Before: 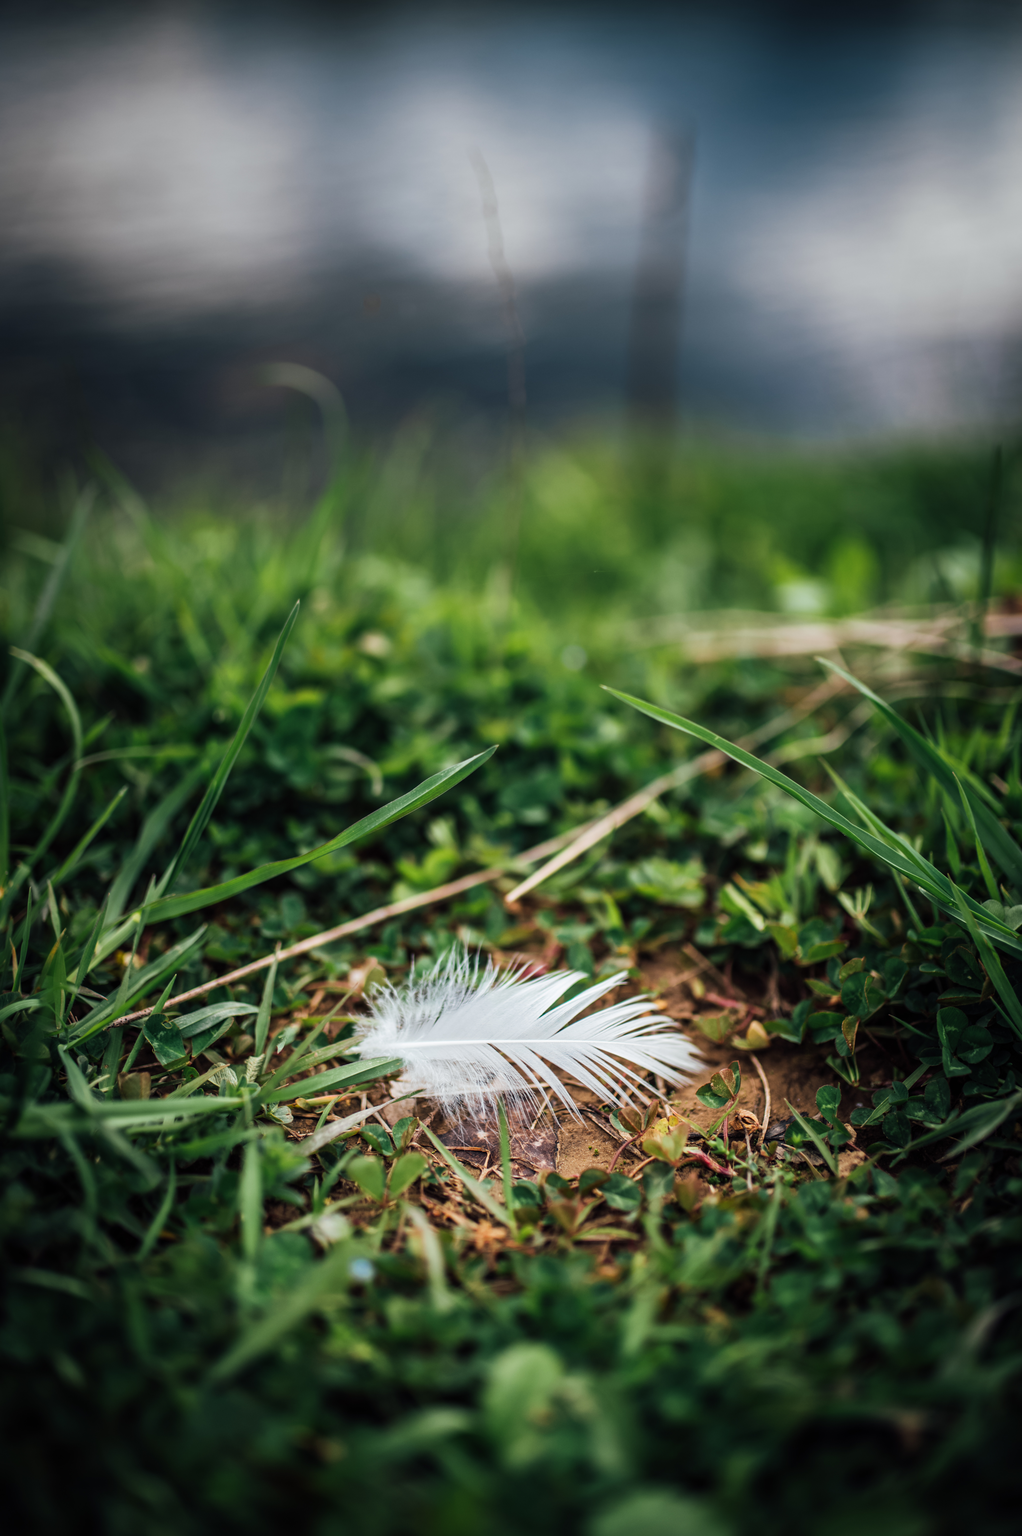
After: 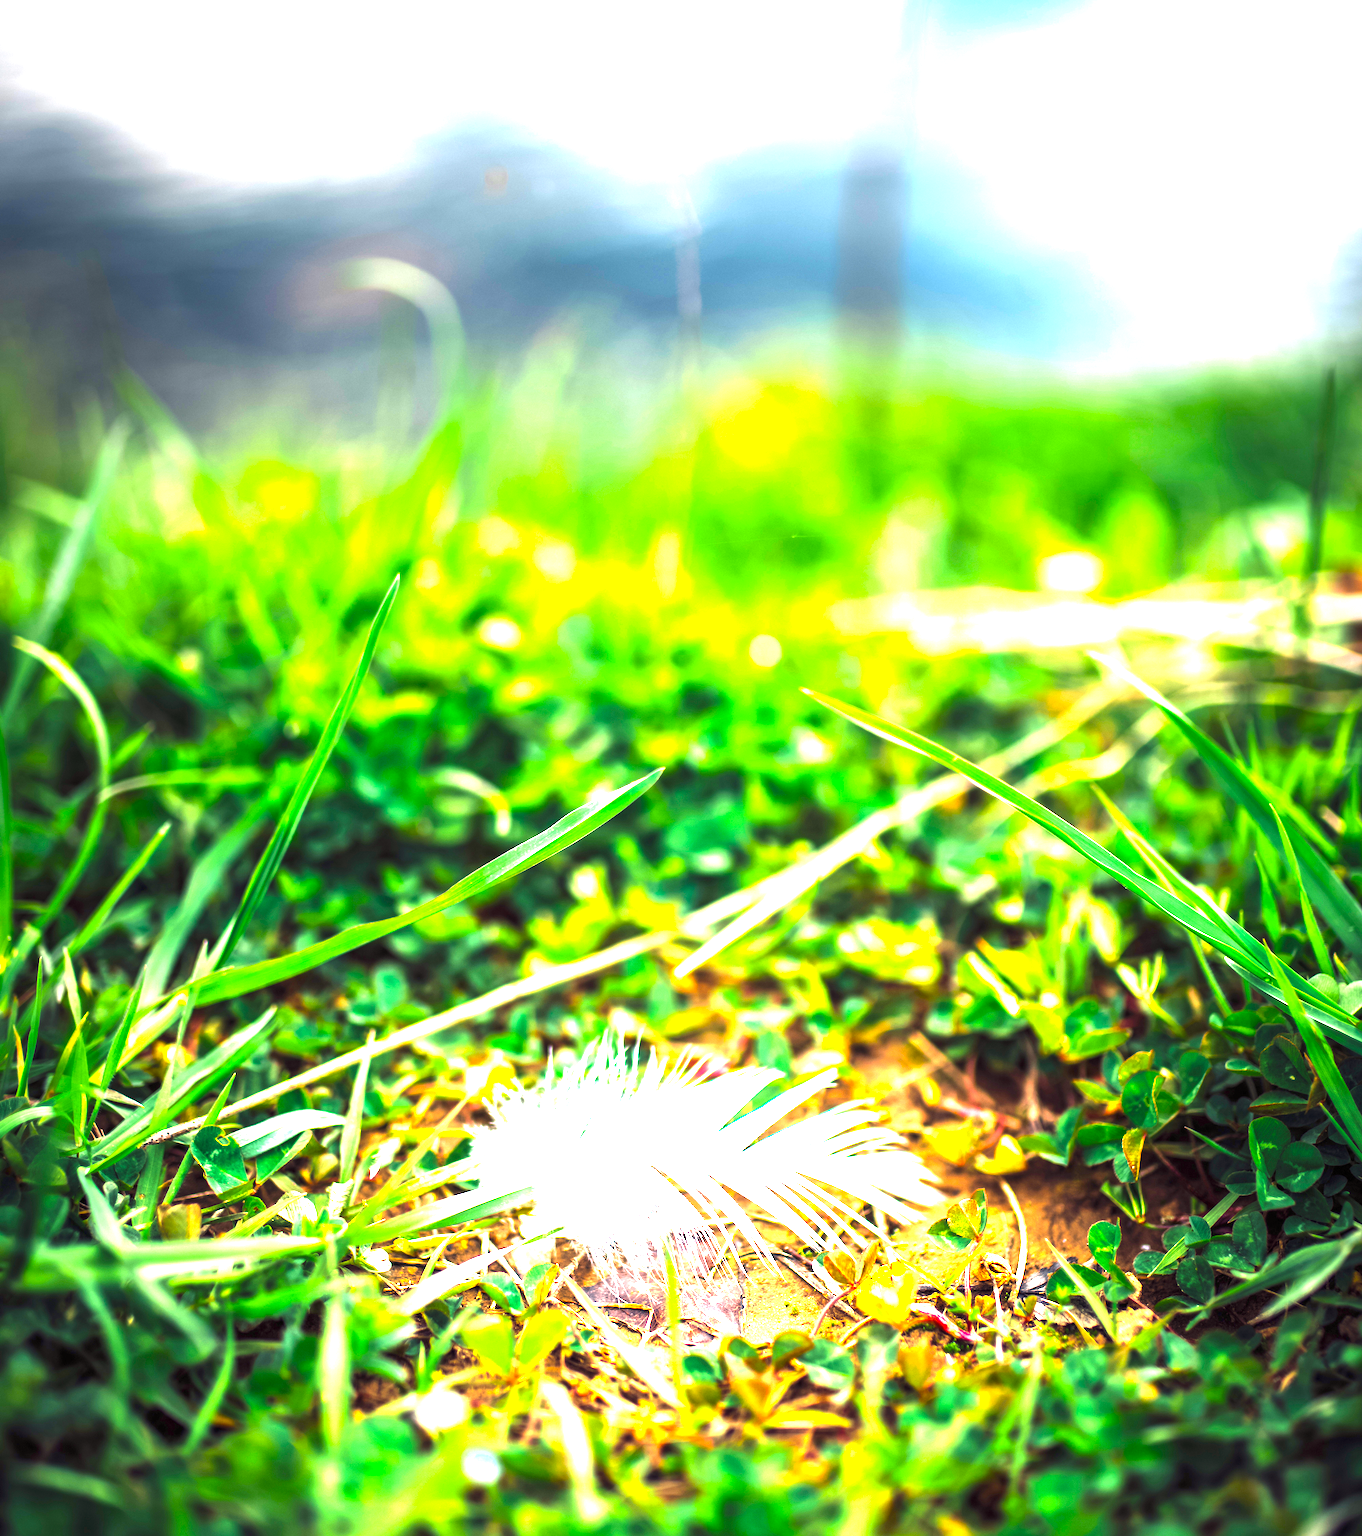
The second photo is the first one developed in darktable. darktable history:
crop: top 11.021%, bottom 13.937%
color balance rgb: power › luminance -3.913%, power › chroma 0.543%, power › hue 39.45°, highlights gain › luminance 14.747%, linear chroma grading › global chroma 33.751%, perceptual saturation grading › global saturation 8.763%, saturation formula JzAzBz (2021)
exposure: exposure 3.02 EV, compensate highlight preservation false
